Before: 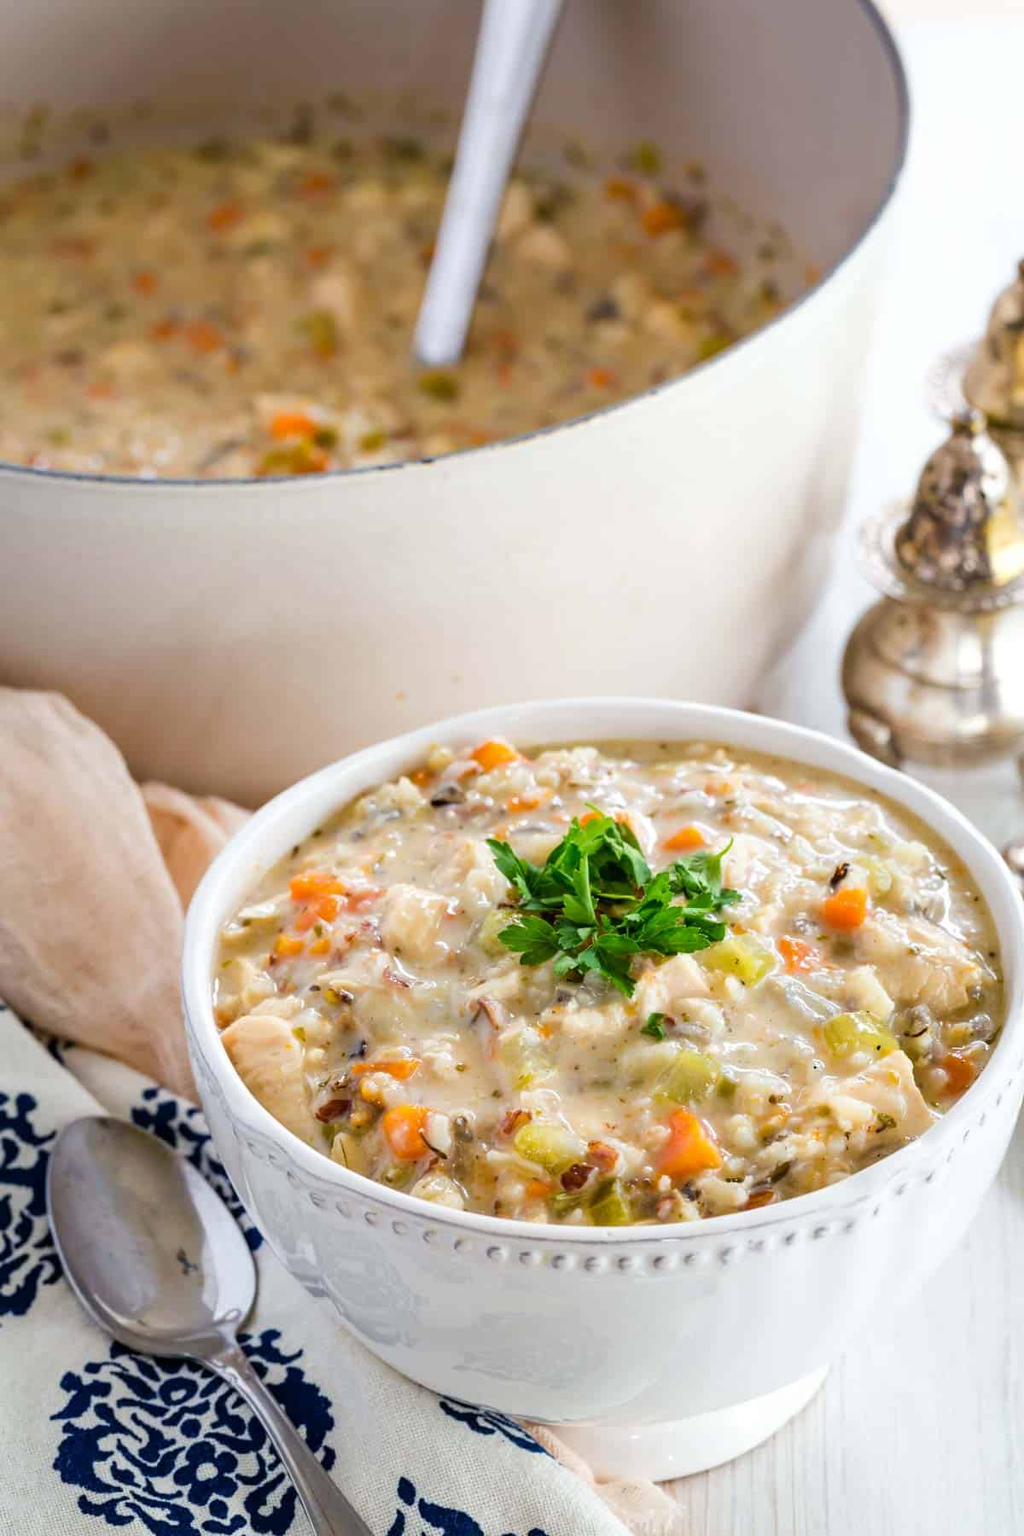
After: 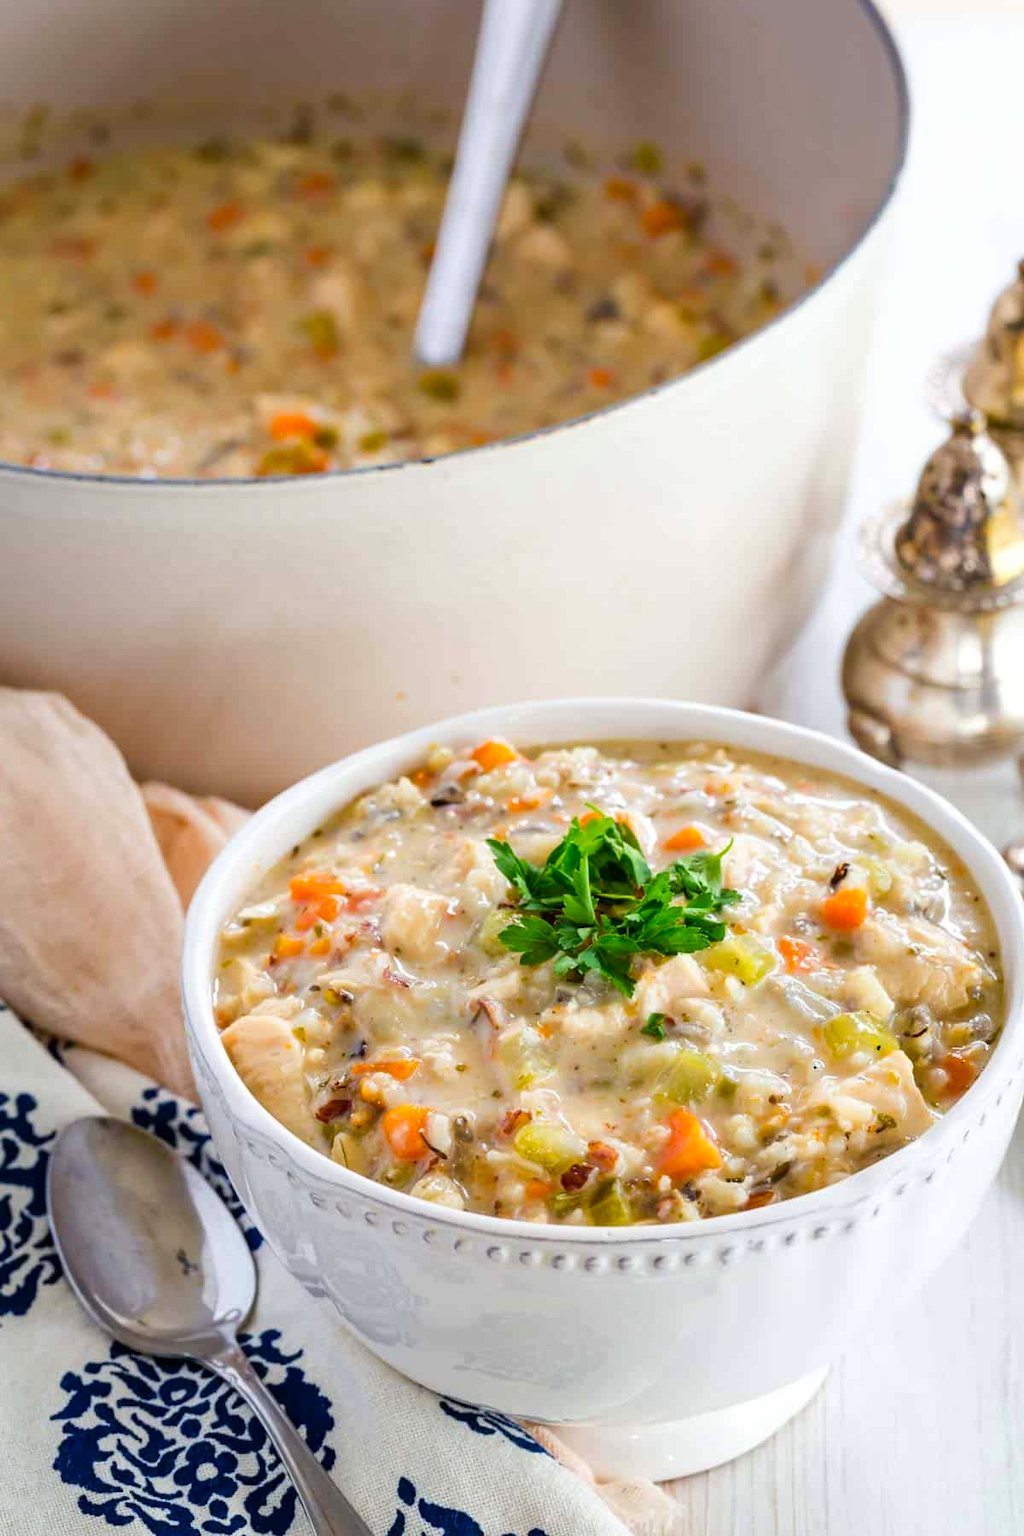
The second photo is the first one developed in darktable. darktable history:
contrast brightness saturation: contrast 0.035, saturation 0.154
local contrast: mode bilateral grid, contrast 14, coarseness 37, detail 104%, midtone range 0.2
